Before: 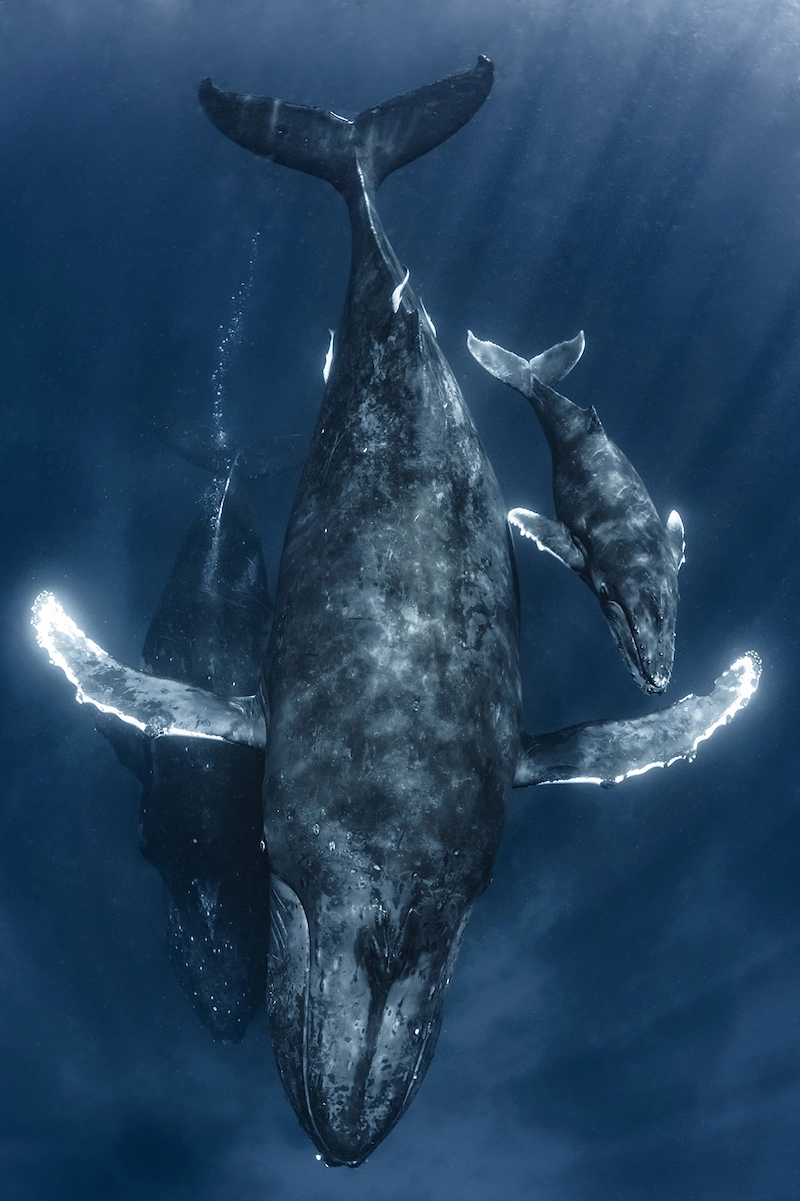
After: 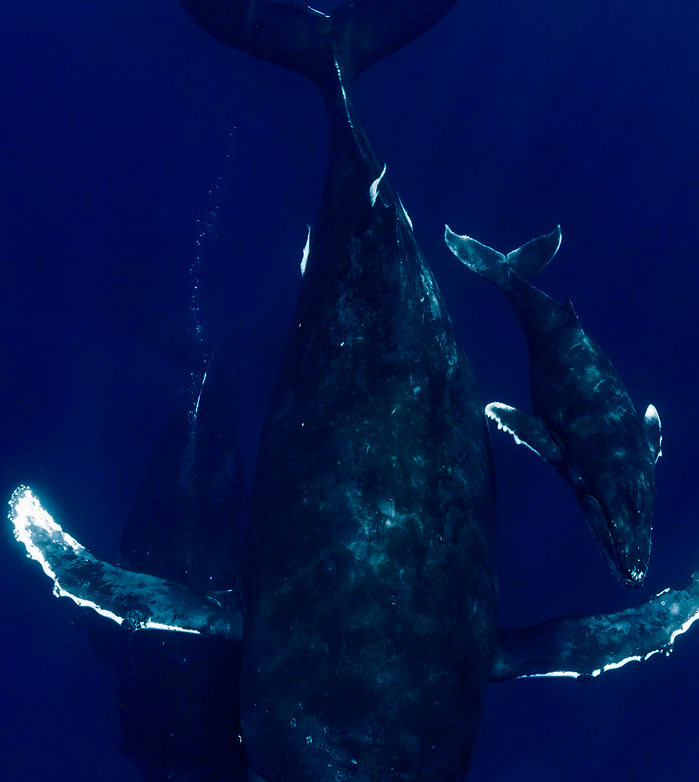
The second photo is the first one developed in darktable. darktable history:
contrast brightness saturation: brightness -0.991, saturation 0.989
velvia: on, module defaults
crop: left 2.919%, top 8.865%, right 9.609%, bottom 25.947%
